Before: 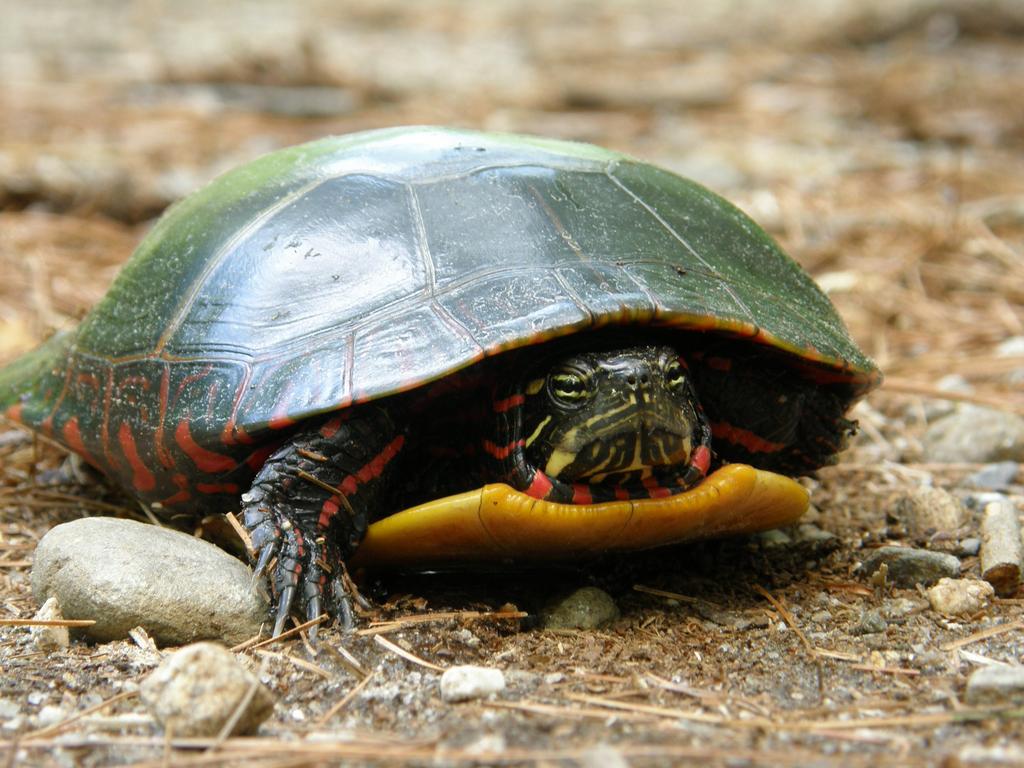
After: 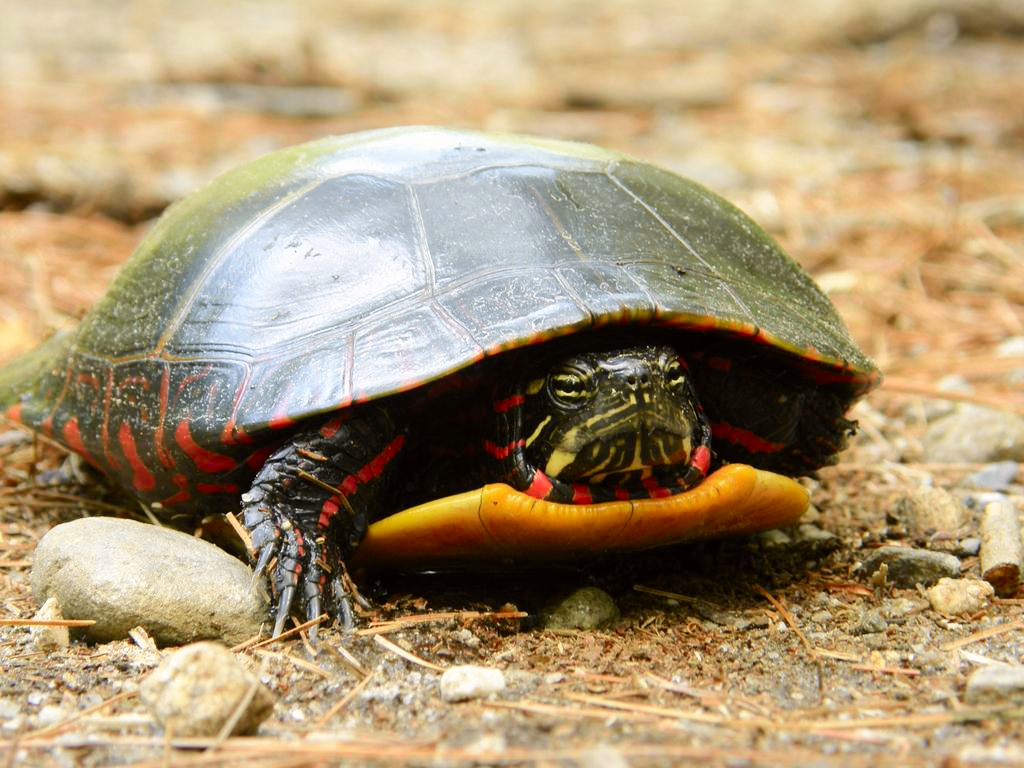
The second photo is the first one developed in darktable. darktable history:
tone curve: curves: ch0 [(0, 0) (0.239, 0.248) (0.508, 0.606) (0.828, 0.878) (1, 1)]; ch1 [(0, 0) (0.401, 0.42) (0.442, 0.47) (0.492, 0.498) (0.511, 0.516) (0.555, 0.586) (0.681, 0.739) (1, 1)]; ch2 [(0, 0) (0.411, 0.433) (0.5, 0.504) (0.545, 0.574) (1, 1)], color space Lab, independent channels, preserve colors none
